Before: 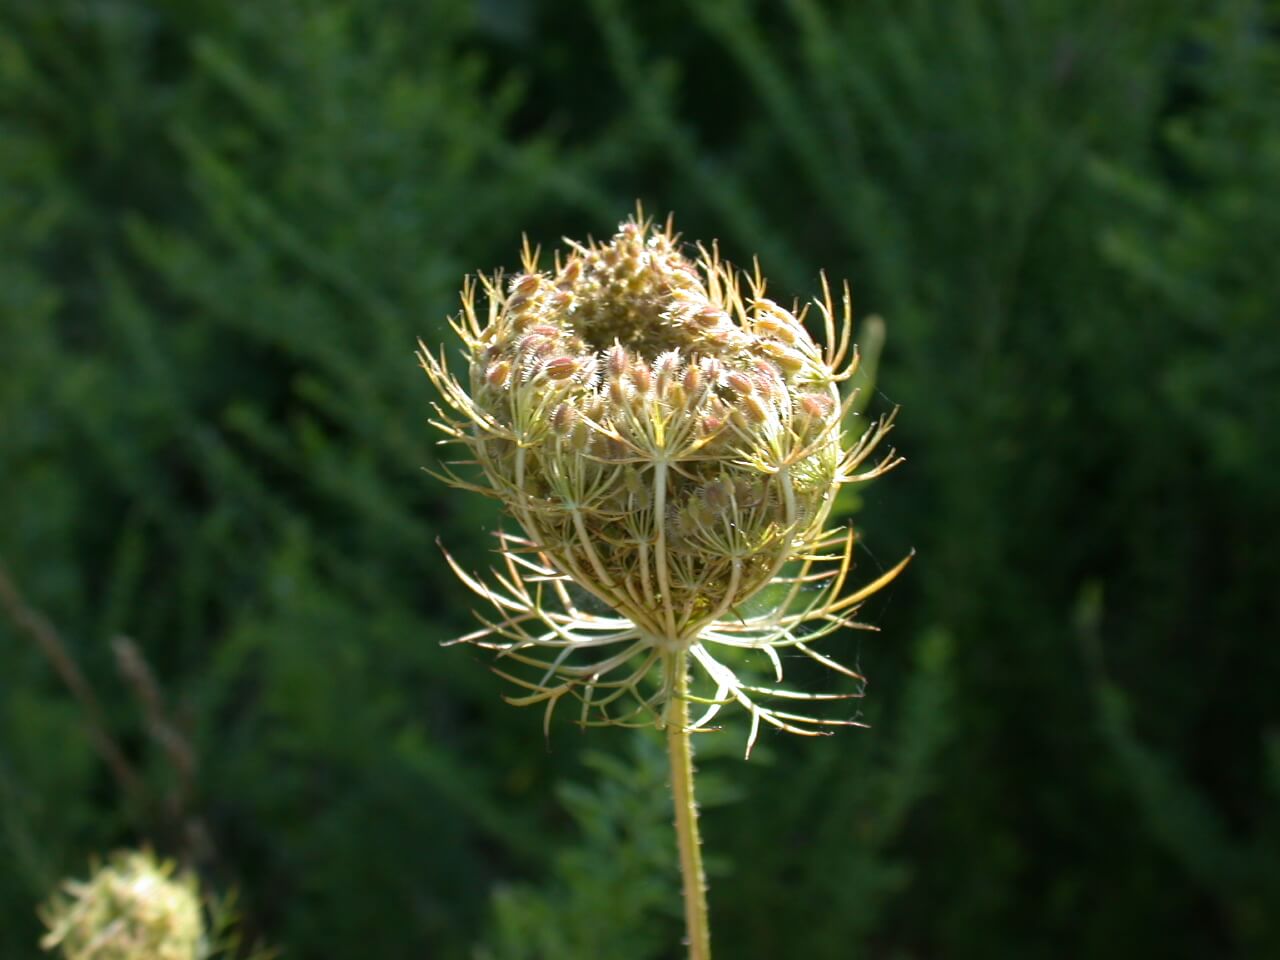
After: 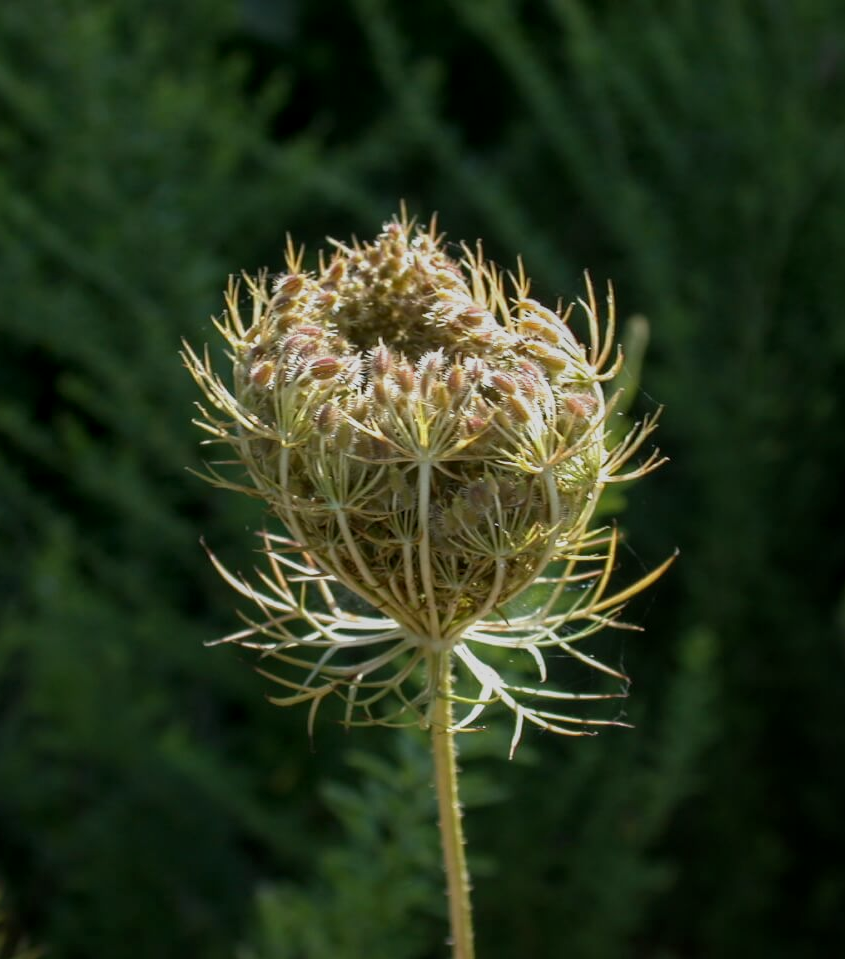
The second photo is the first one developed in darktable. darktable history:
crop and rotate: left 18.442%, right 15.508%
exposure: black level correction 0, exposure -0.721 EV, compensate highlight preservation false
local contrast: detail 130%
